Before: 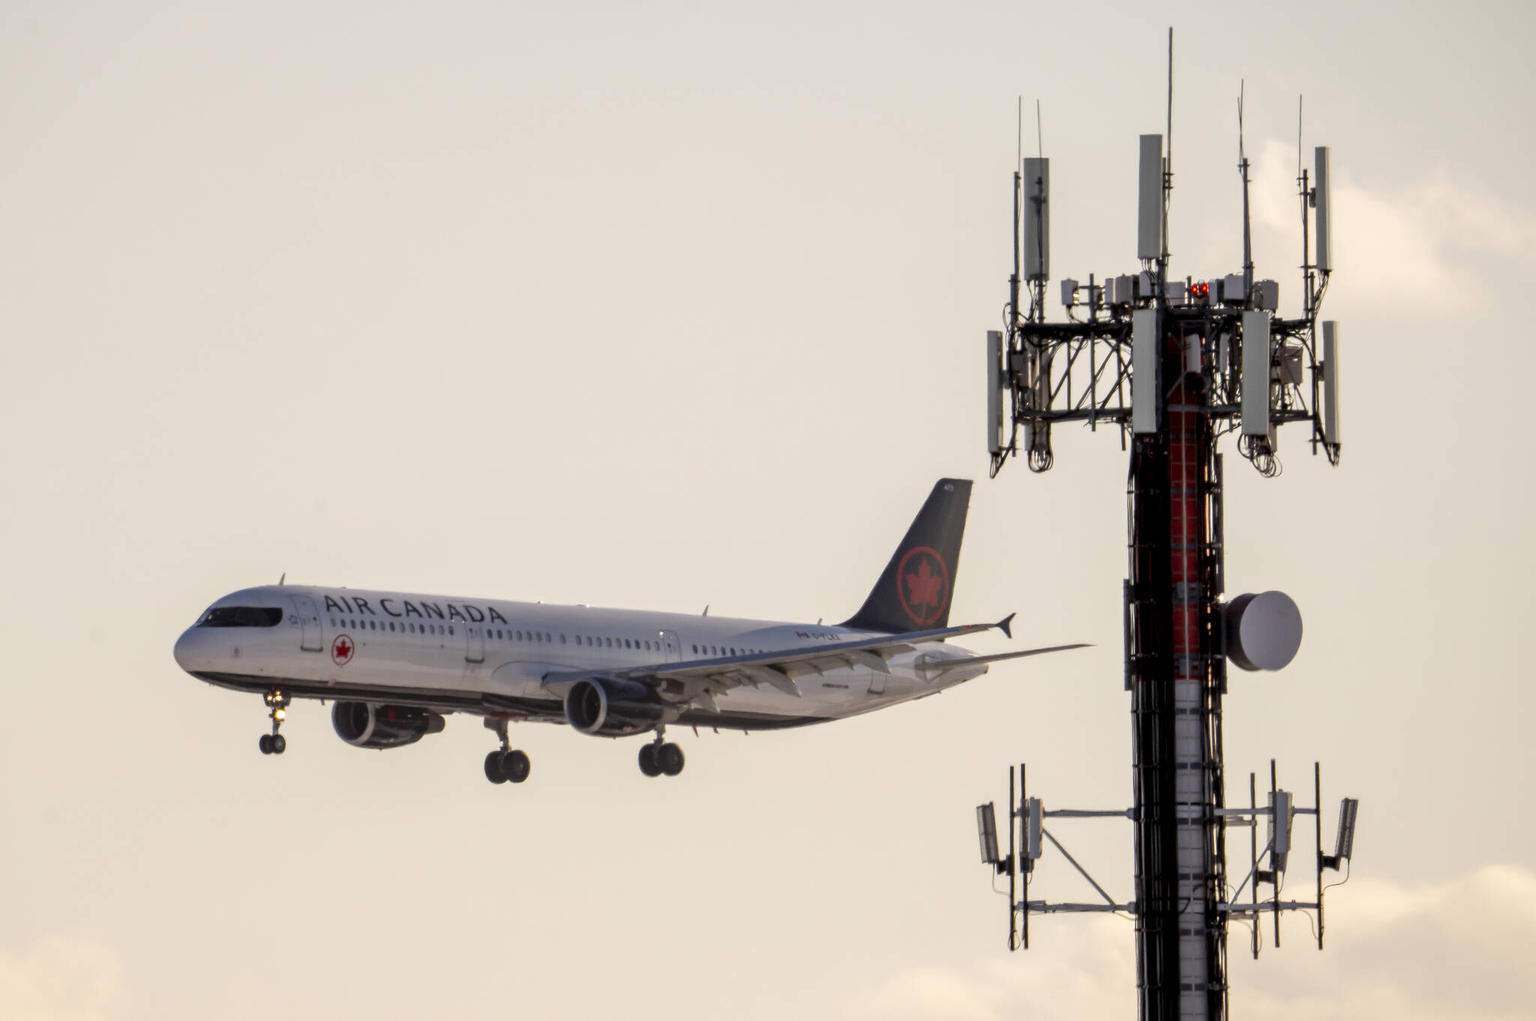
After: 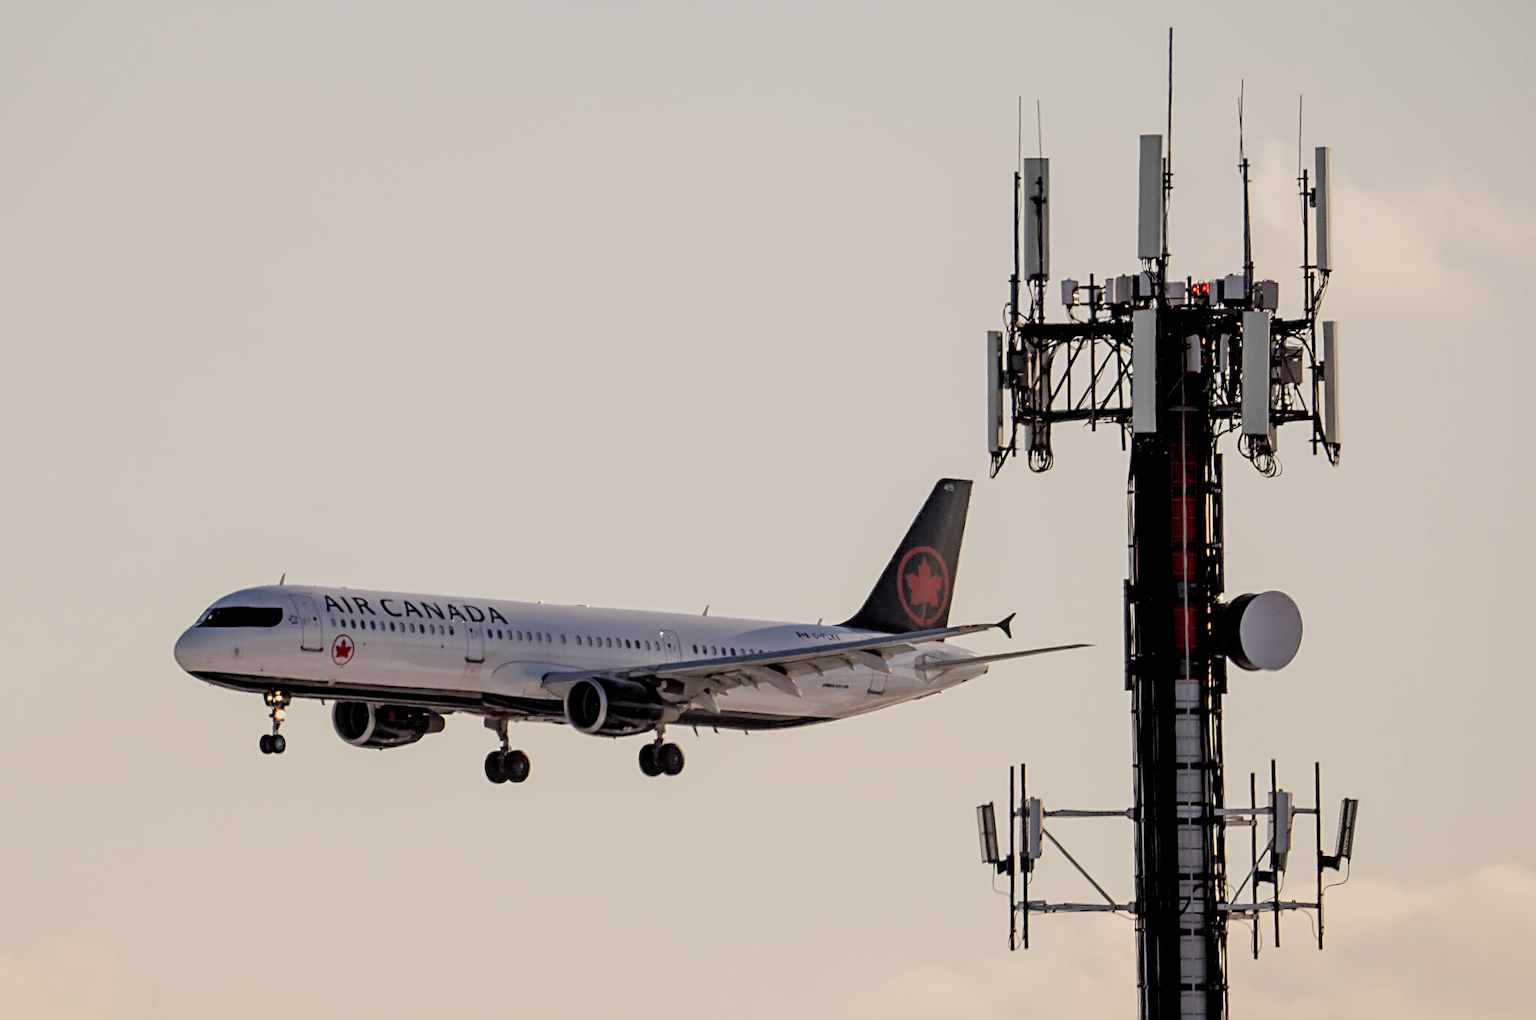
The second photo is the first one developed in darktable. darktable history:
filmic rgb: black relative exposure -4.75 EV, white relative exposure 4.03 EV, hardness 2.84
sharpen: radius 2.641, amount 0.668
